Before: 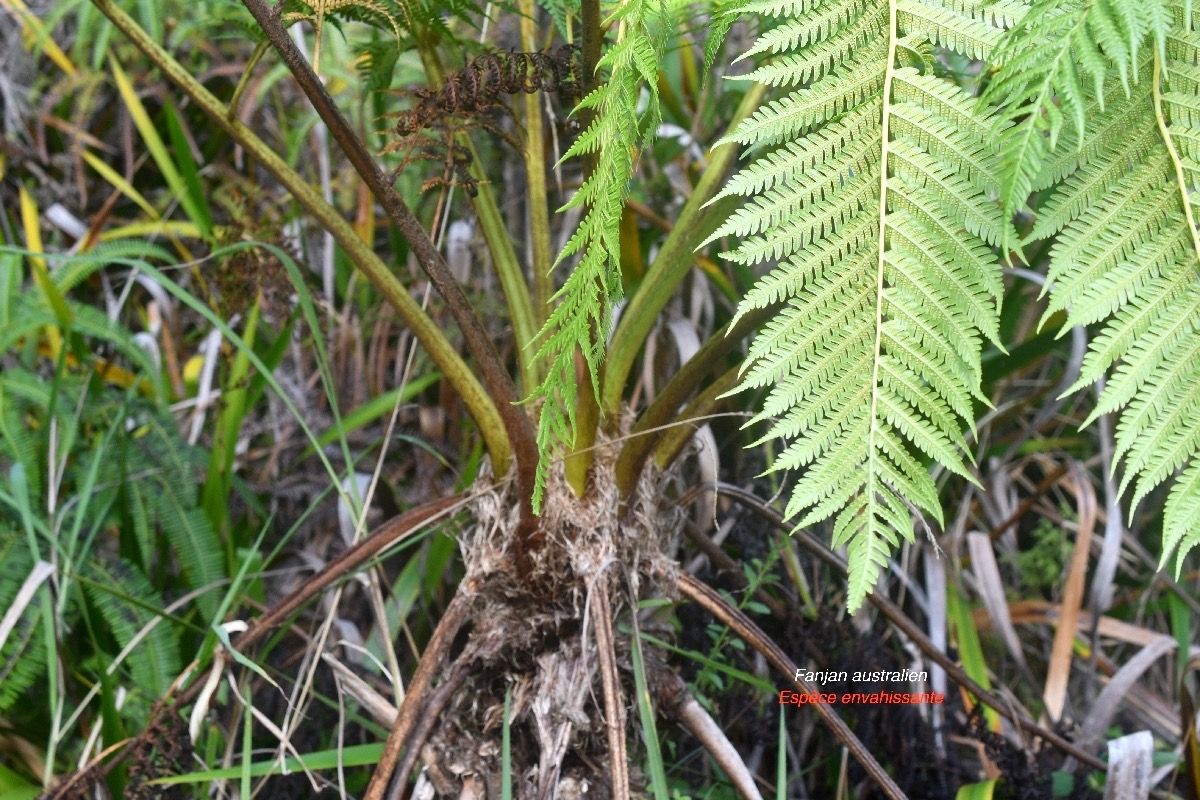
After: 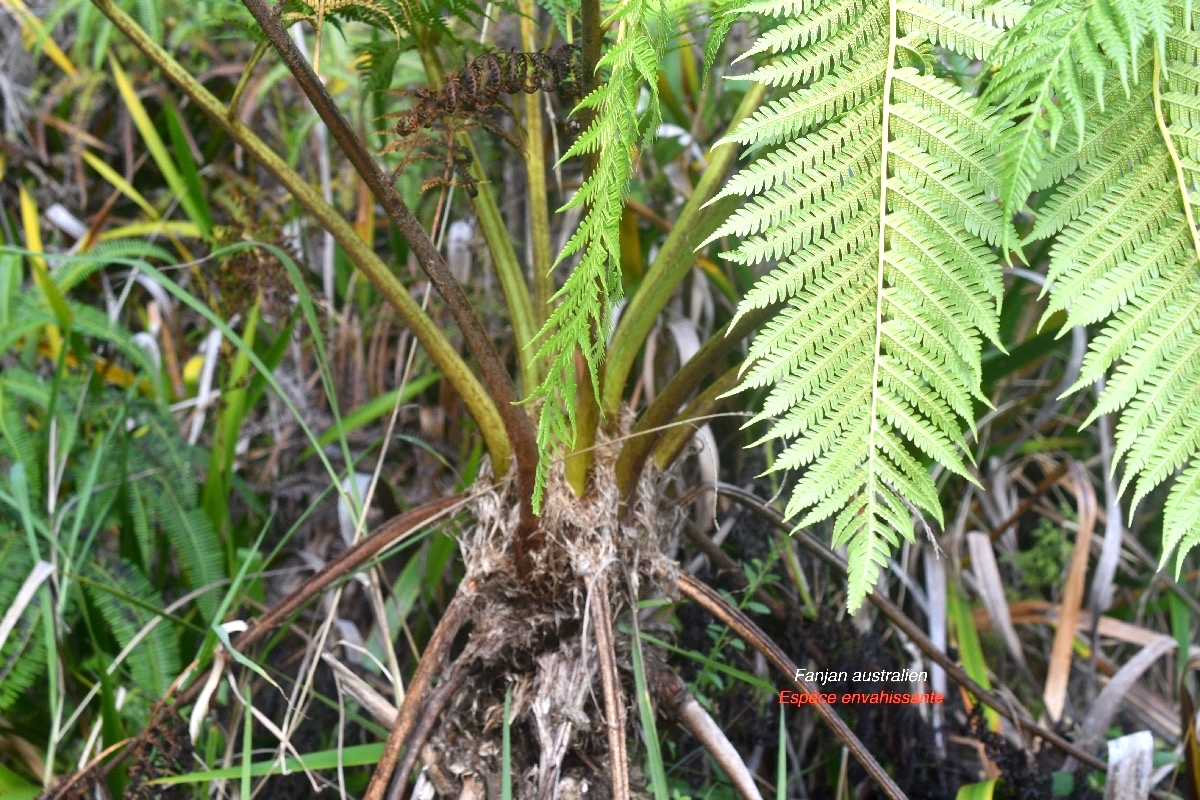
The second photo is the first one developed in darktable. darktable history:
exposure: exposure 0.241 EV, compensate highlight preservation false
